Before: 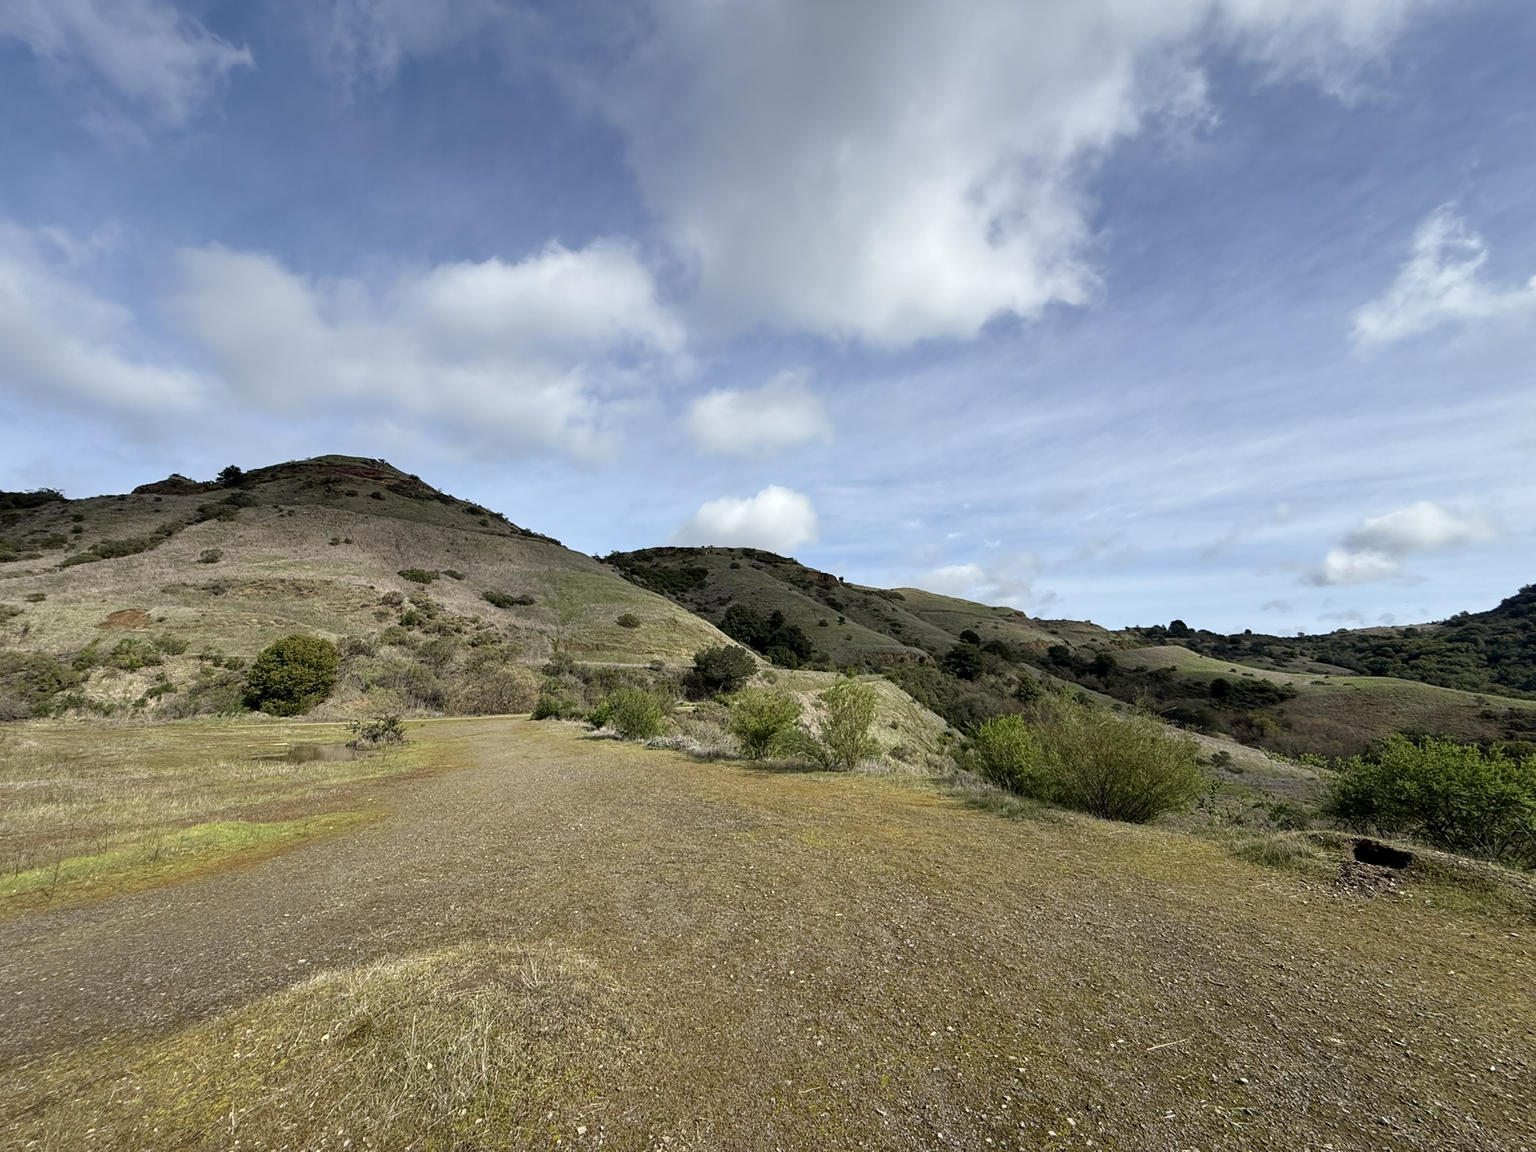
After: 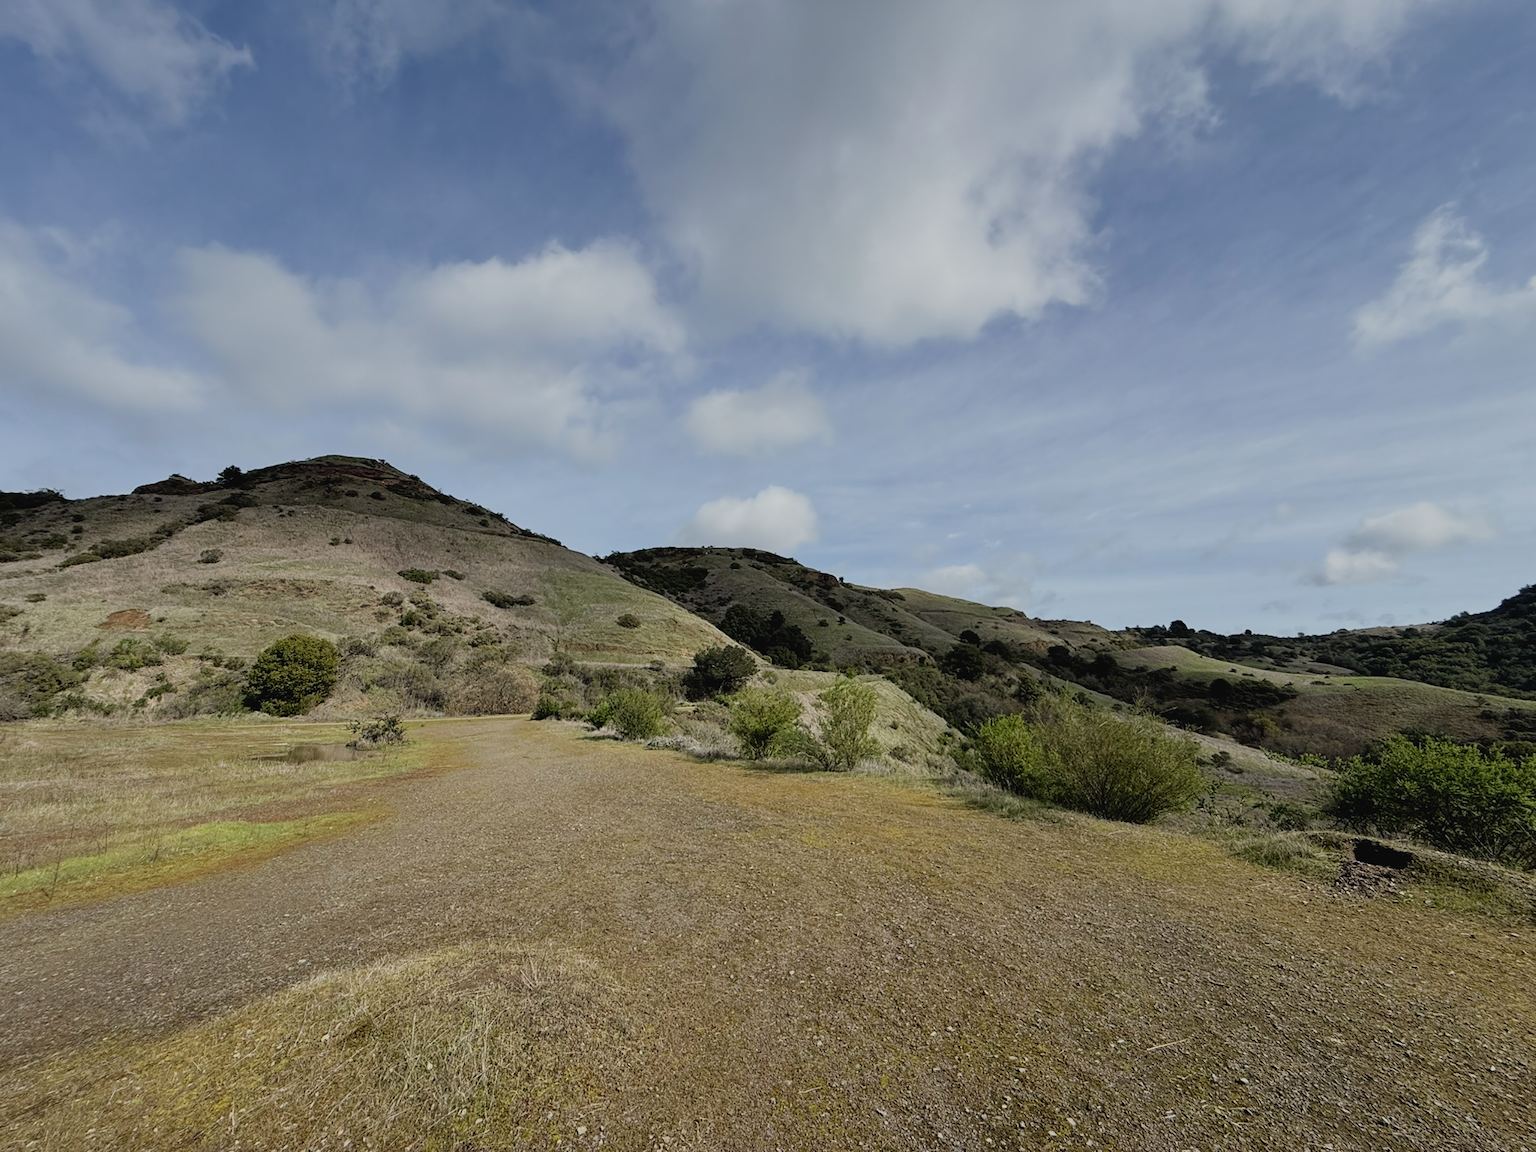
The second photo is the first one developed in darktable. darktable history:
contrast brightness saturation: contrast -0.068, brightness -0.04, saturation -0.11
filmic rgb: black relative exposure -7.65 EV, white relative exposure 4.56 EV, hardness 3.61
